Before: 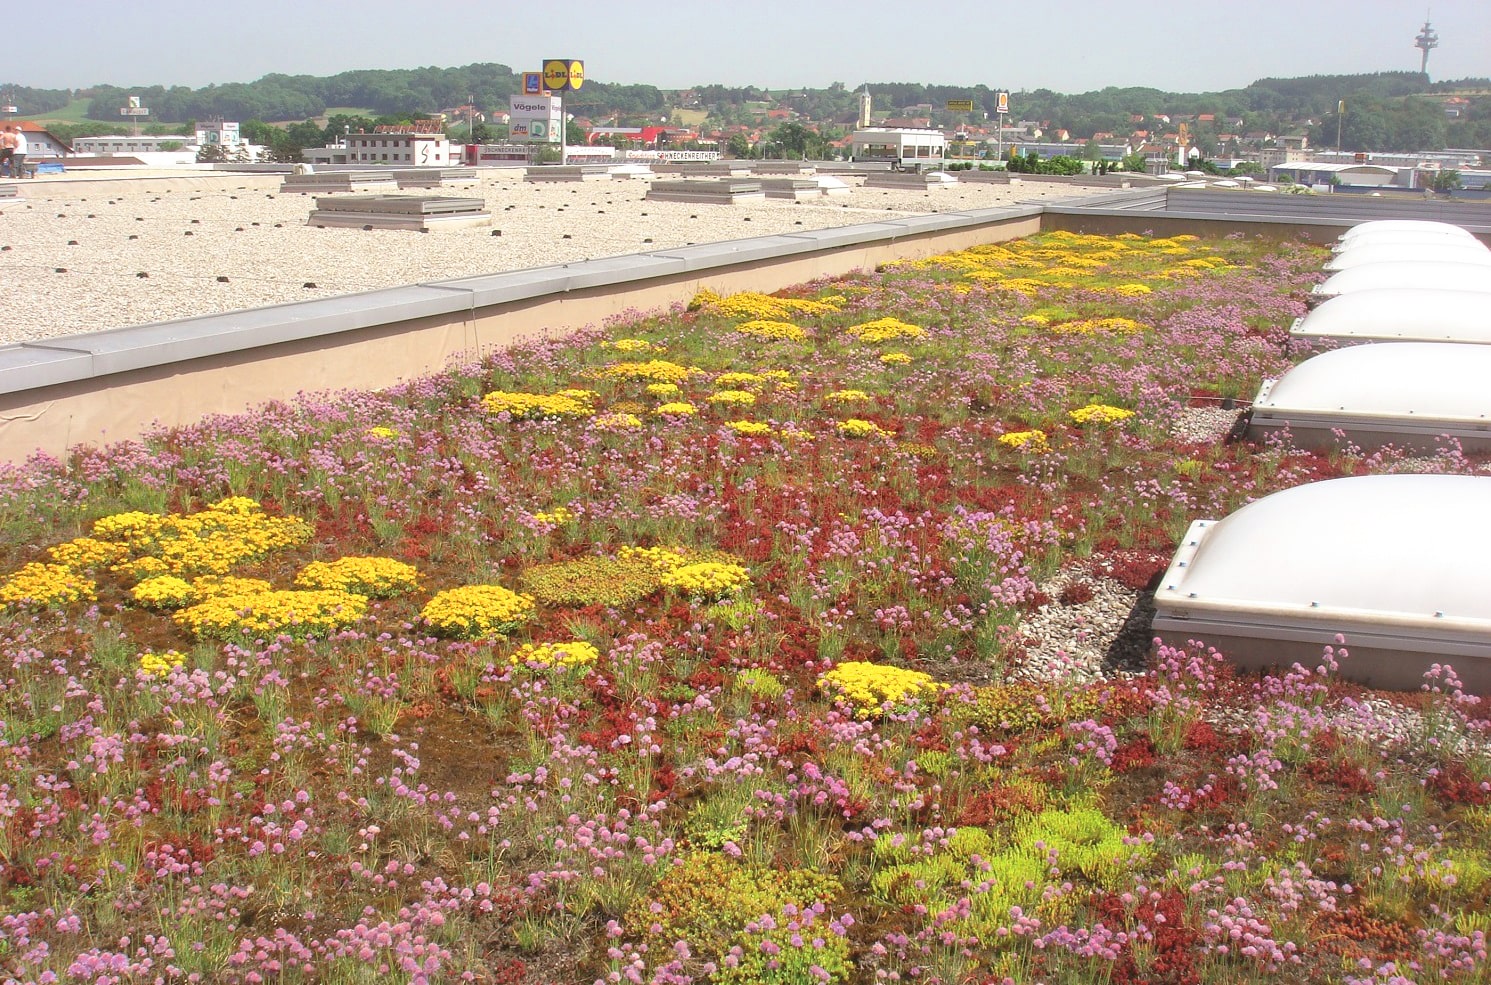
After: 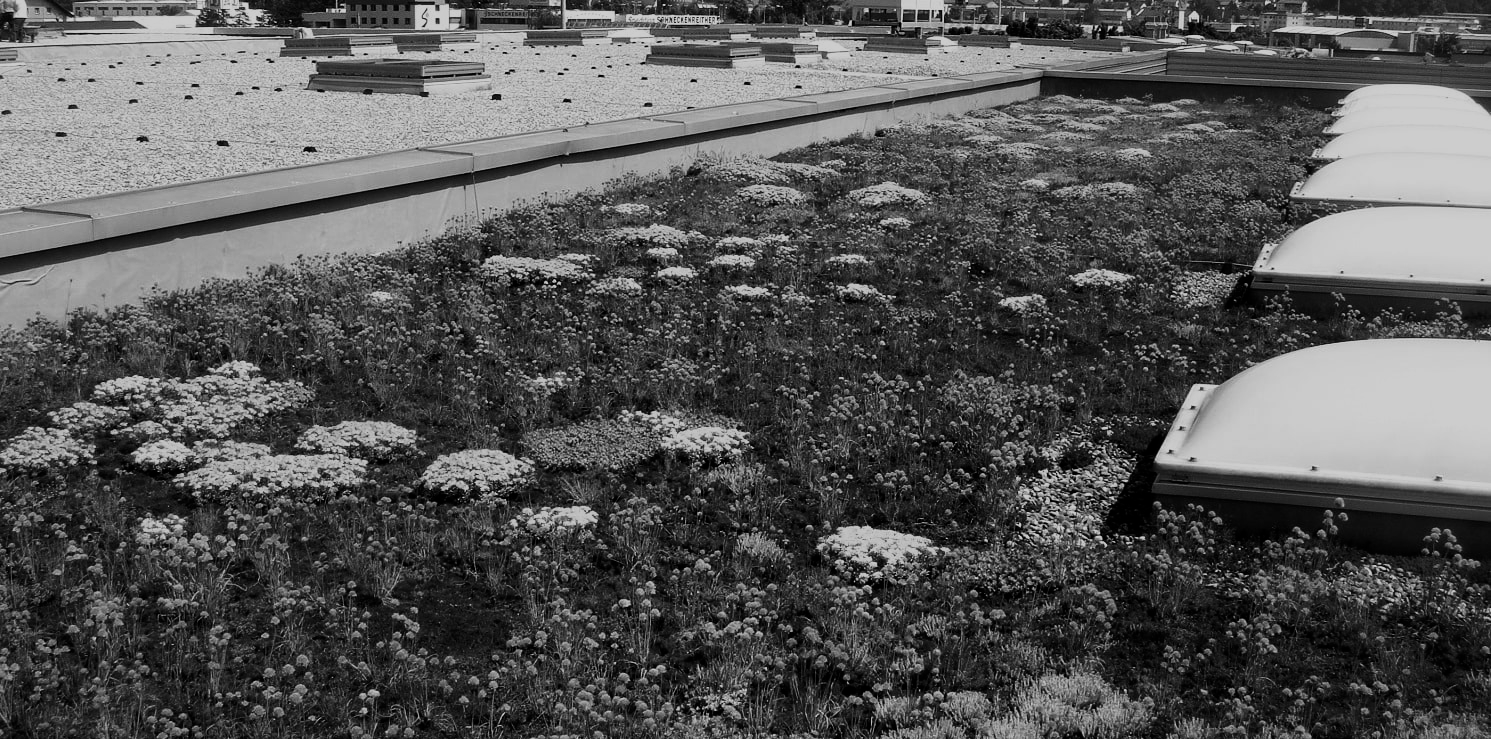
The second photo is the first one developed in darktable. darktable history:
crop: top 13.808%, bottom 11.163%
exposure: exposure 0.211 EV, compensate highlight preservation false
color zones: curves: ch1 [(0, -0.394) (0.143, -0.394) (0.286, -0.394) (0.429, -0.392) (0.571, -0.391) (0.714, -0.391) (0.857, -0.391) (1, -0.394)]
contrast brightness saturation: brightness -0.997, saturation 0.981
filmic rgb: black relative exposure -5.07 EV, white relative exposure 3.98 EV, hardness 2.89, contrast 1.388, highlights saturation mix -19.29%, color science v4 (2020)
